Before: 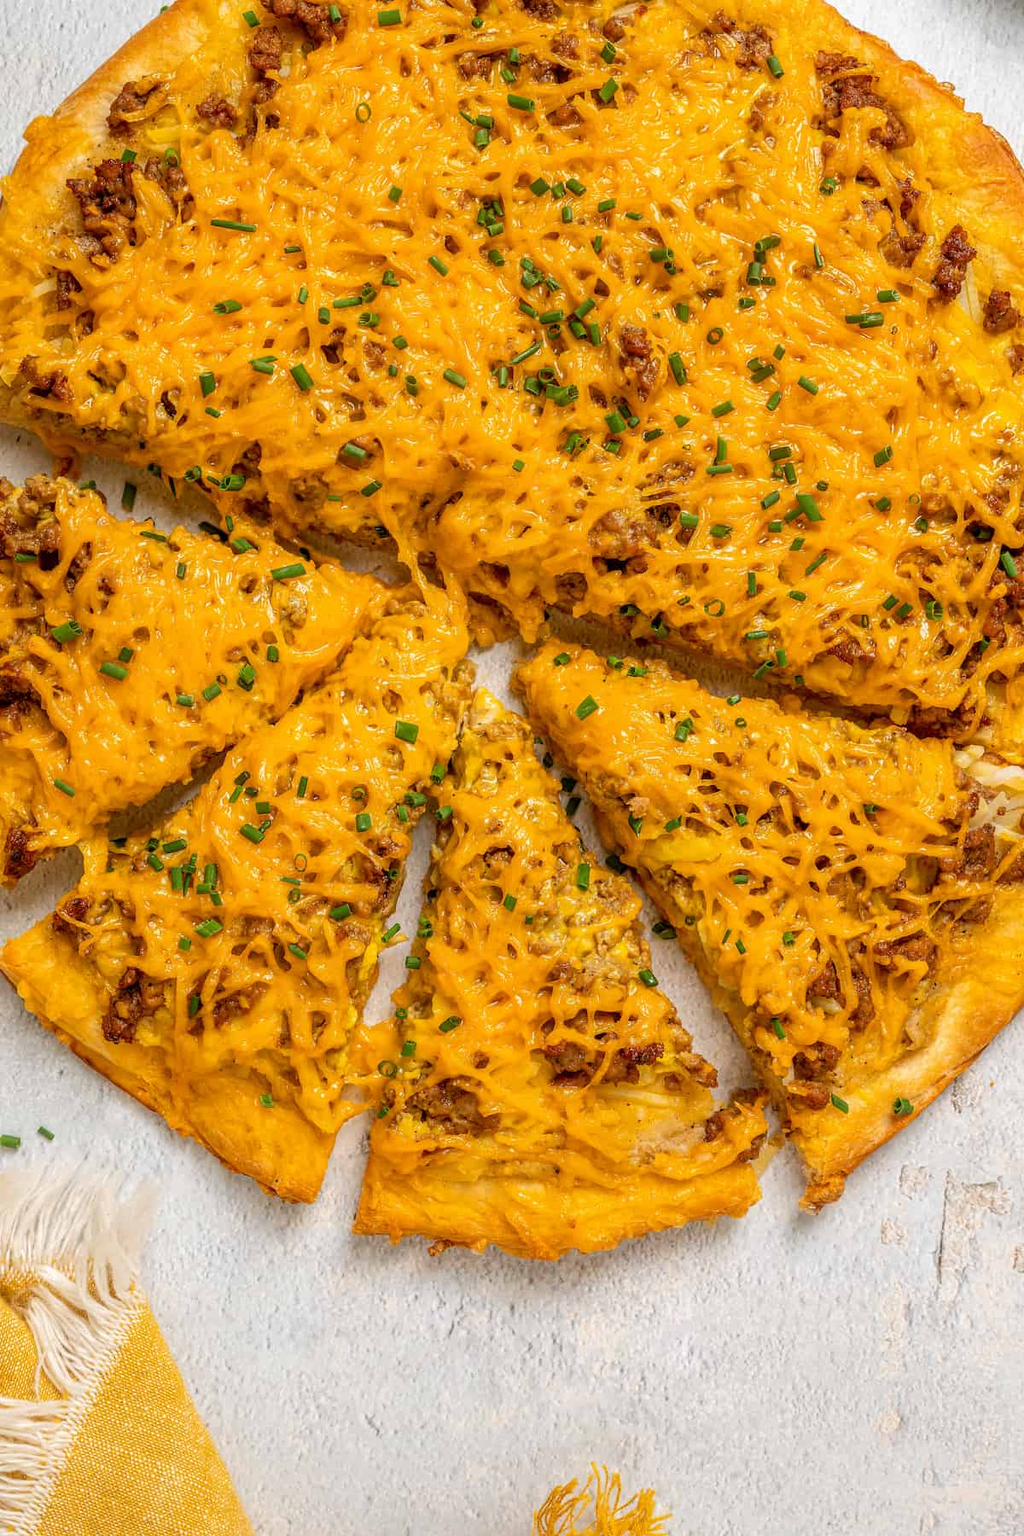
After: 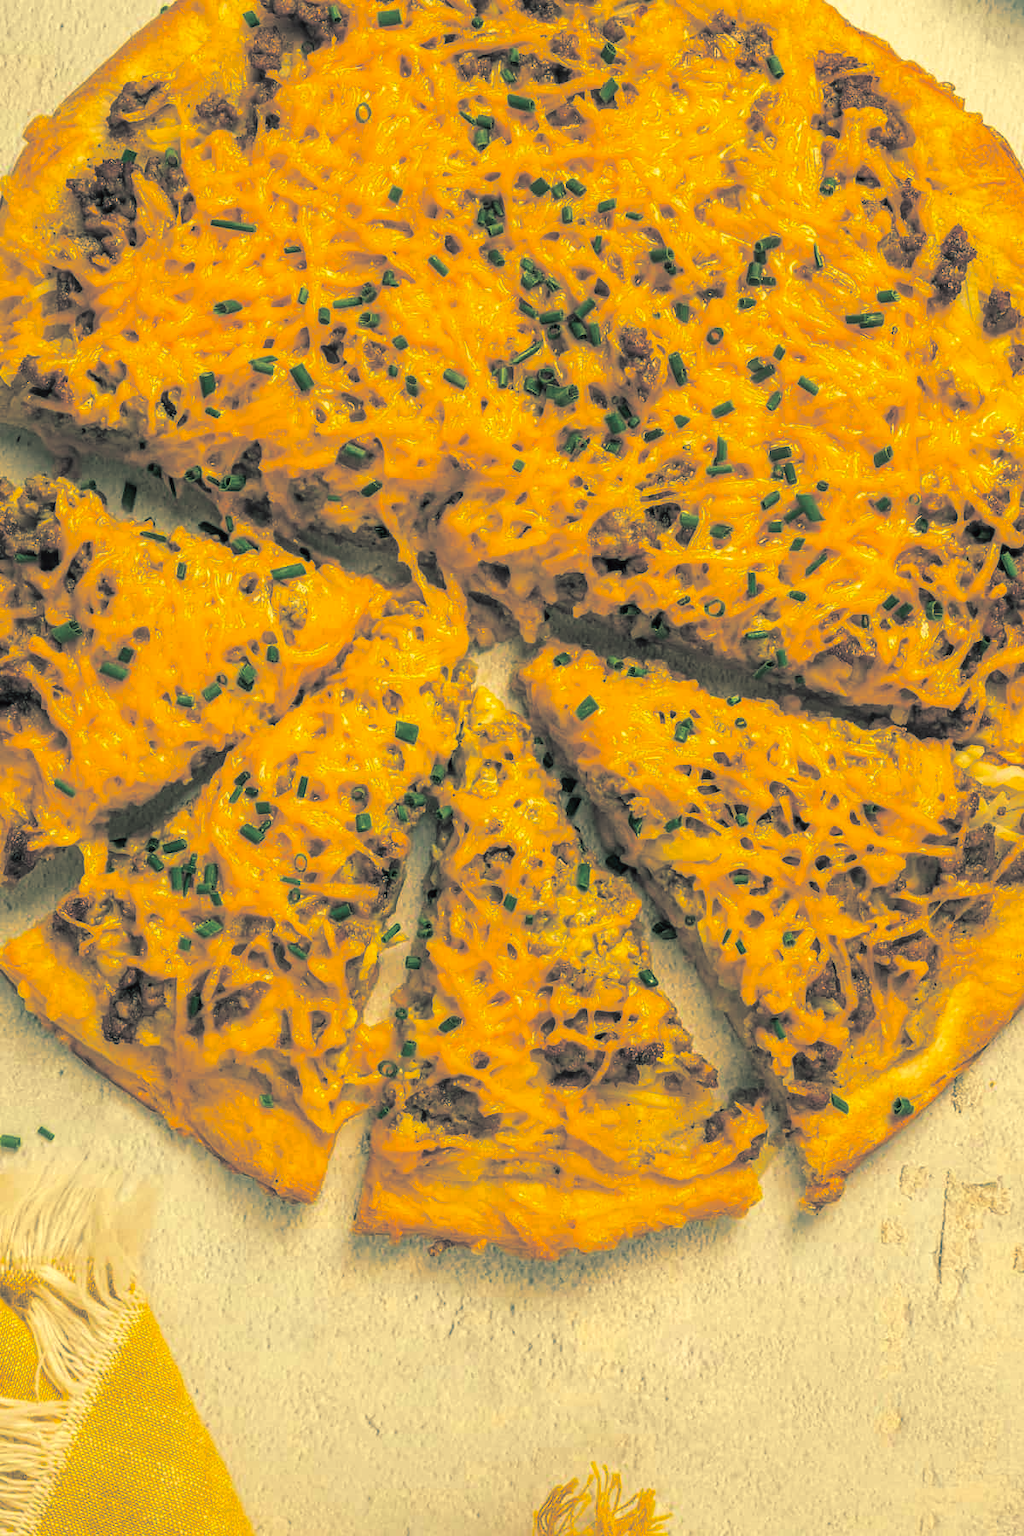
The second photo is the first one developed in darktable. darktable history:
split-toning: shadows › hue 186.43°, highlights › hue 49.29°, compress 30.29%
color correction: highlights a* -0.482, highlights b* 40, shadows a* 9.8, shadows b* -0.161
